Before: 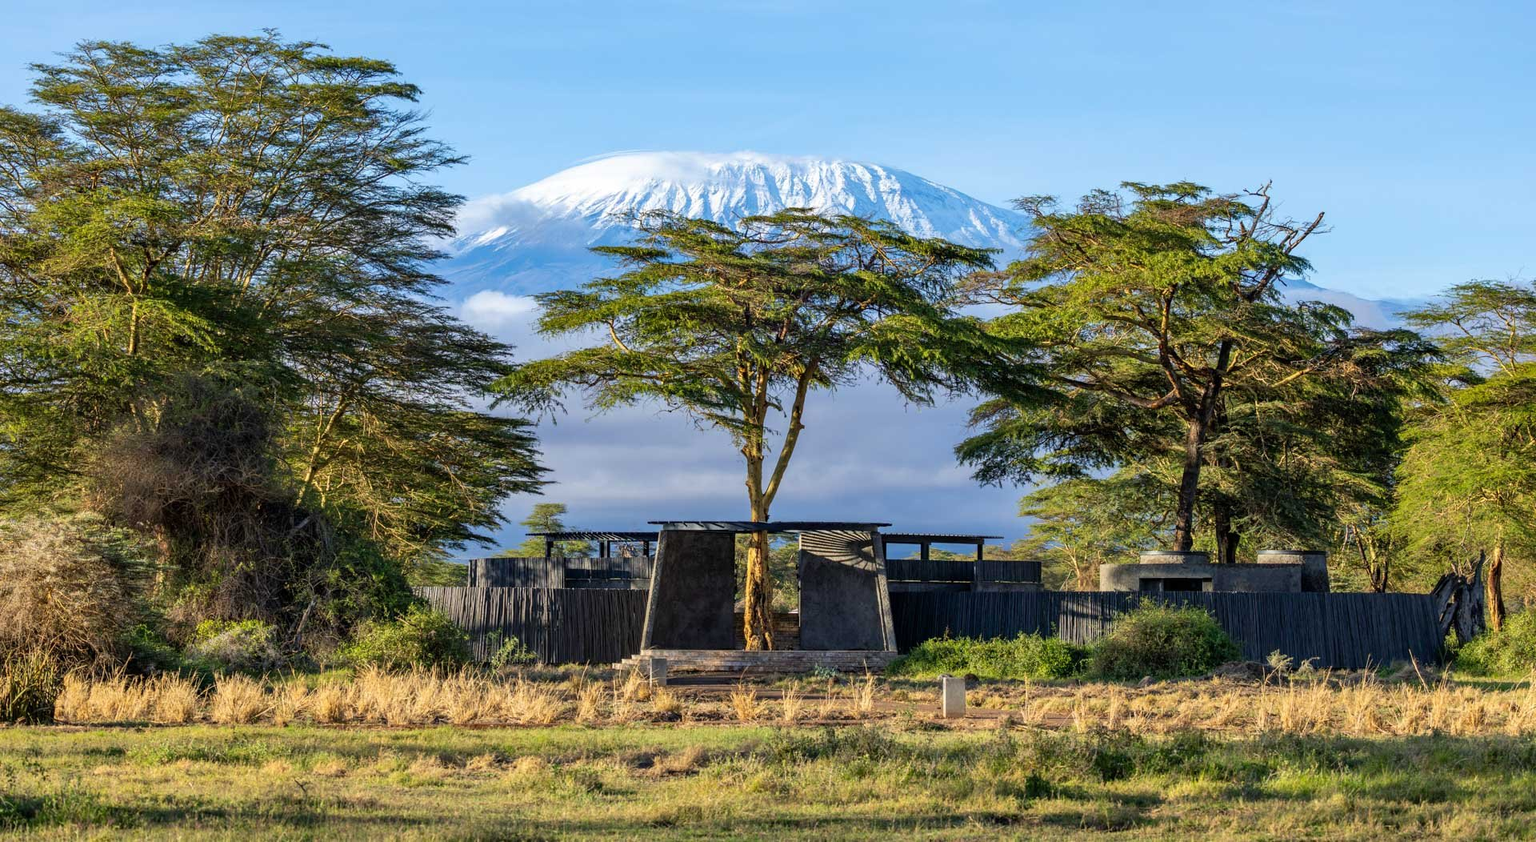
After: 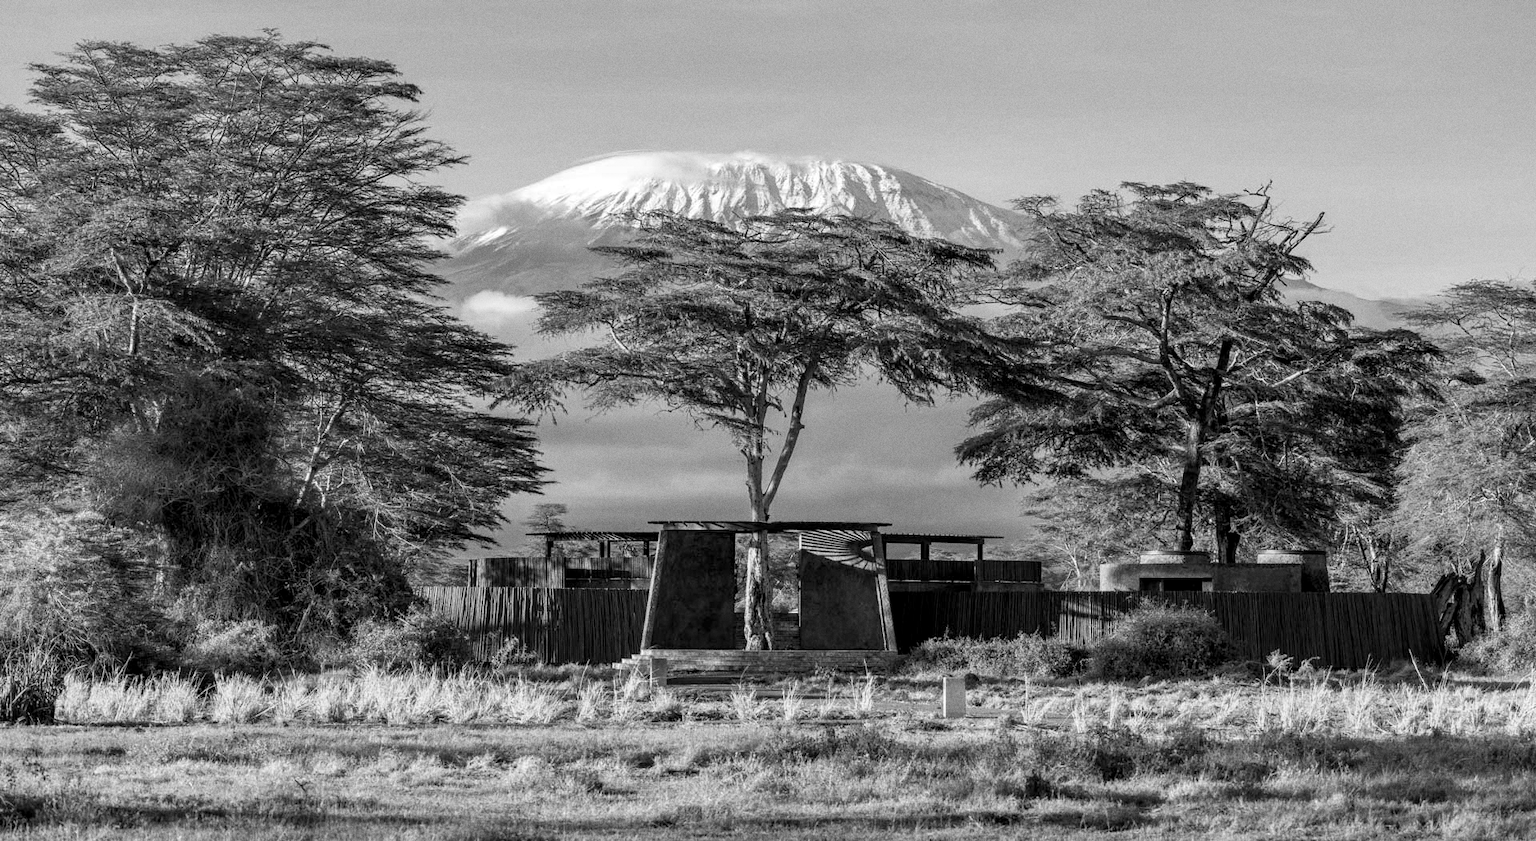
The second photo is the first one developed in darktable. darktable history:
levels: levels [0.026, 0.507, 0.987]
grain: on, module defaults
color calibration: output gray [0.714, 0.278, 0, 0], illuminant same as pipeline (D50), adaptation none (bypass)
